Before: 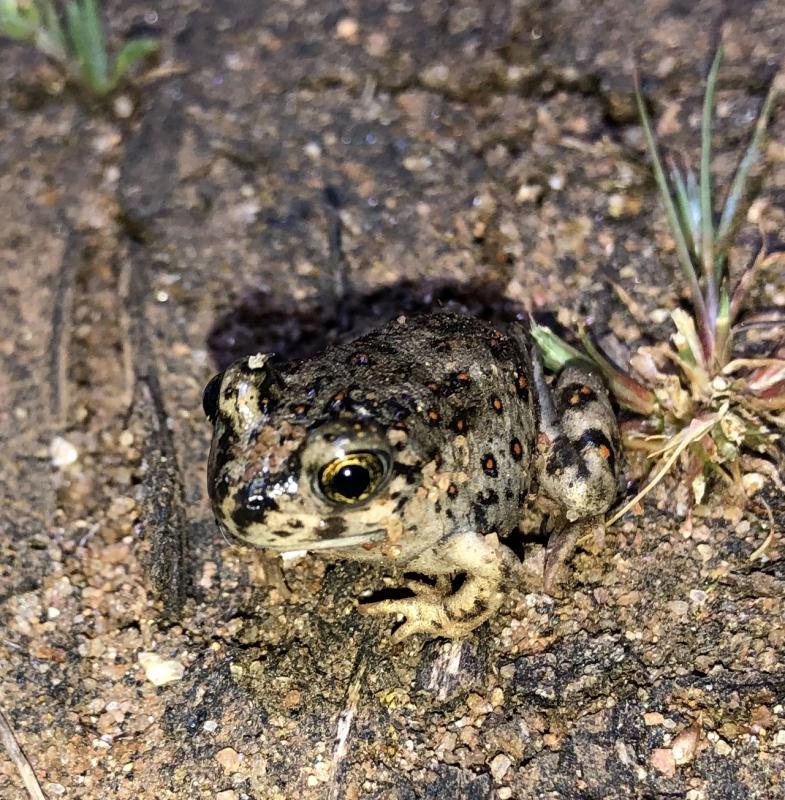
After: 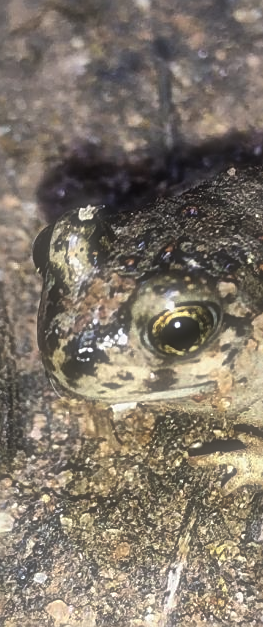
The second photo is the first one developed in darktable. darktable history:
sharpen: on, module defaults
white balance: emerald 1
crop and rotate: left 21.77%, top 18.528%, right 44.676%, bottom 2.997%
soften: size 60.24%, saturation 65.46%, brightness 0.506 EV, mix 25.7%
